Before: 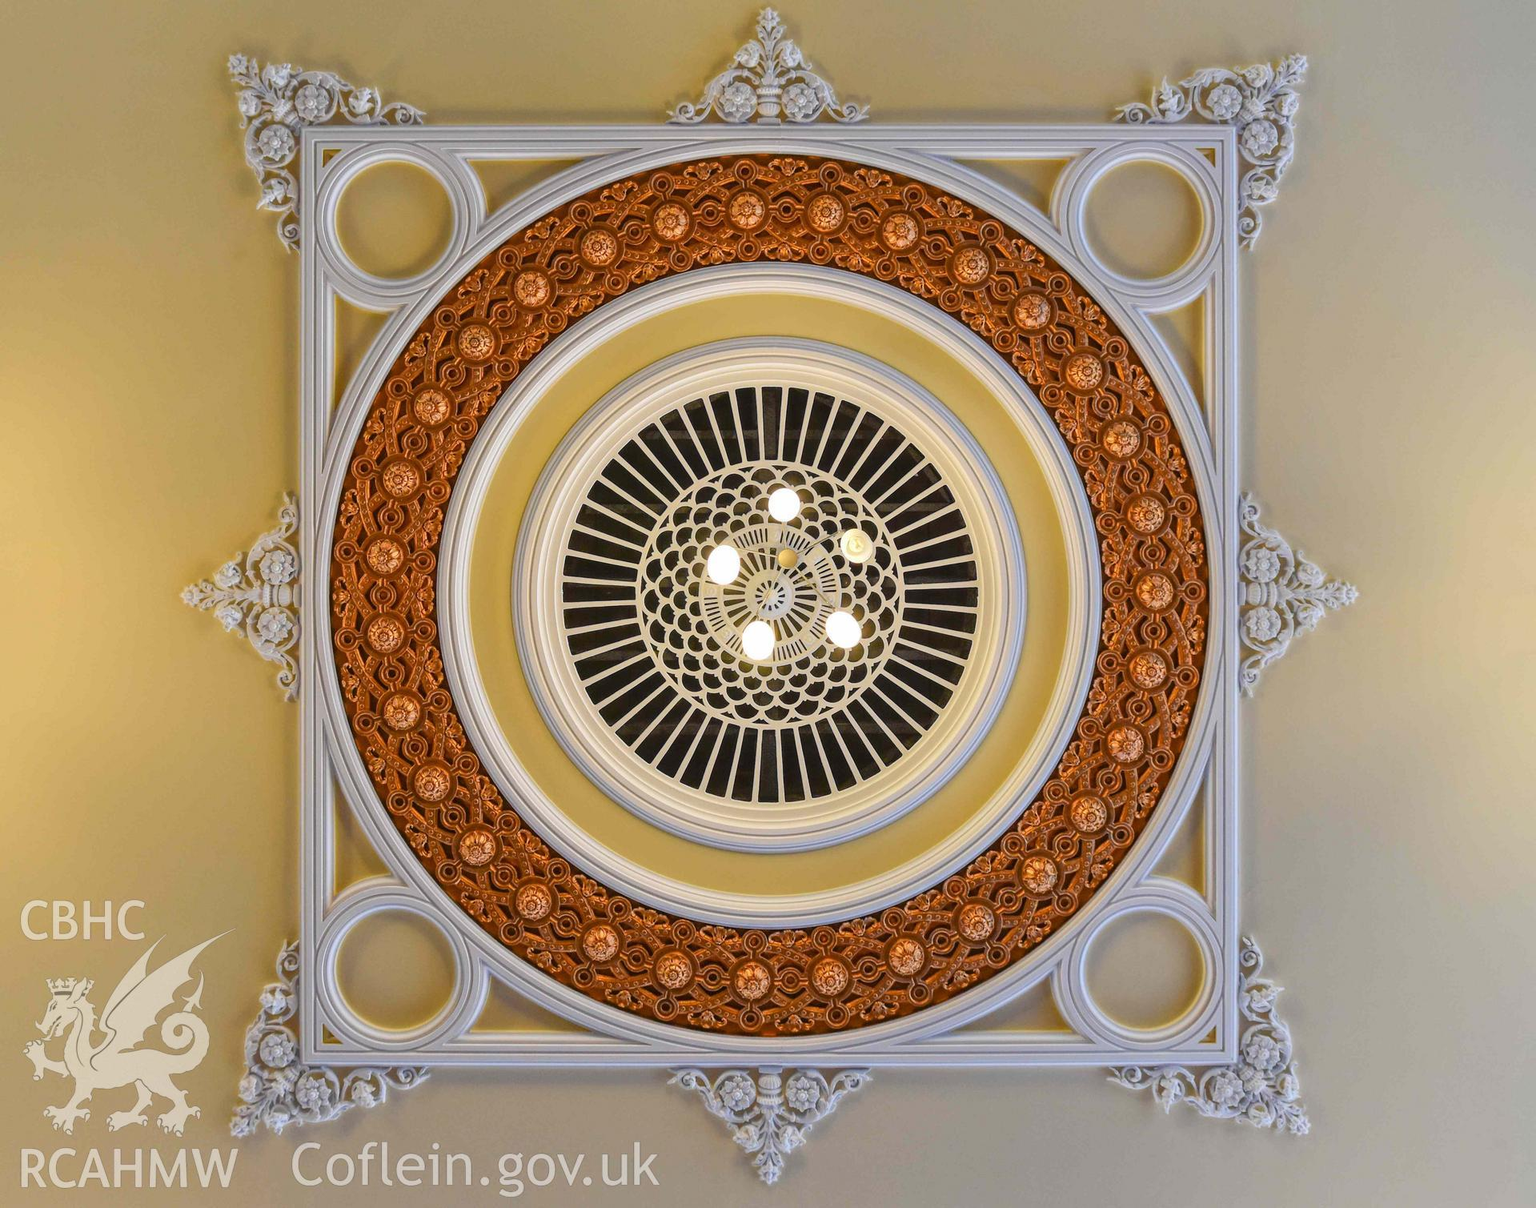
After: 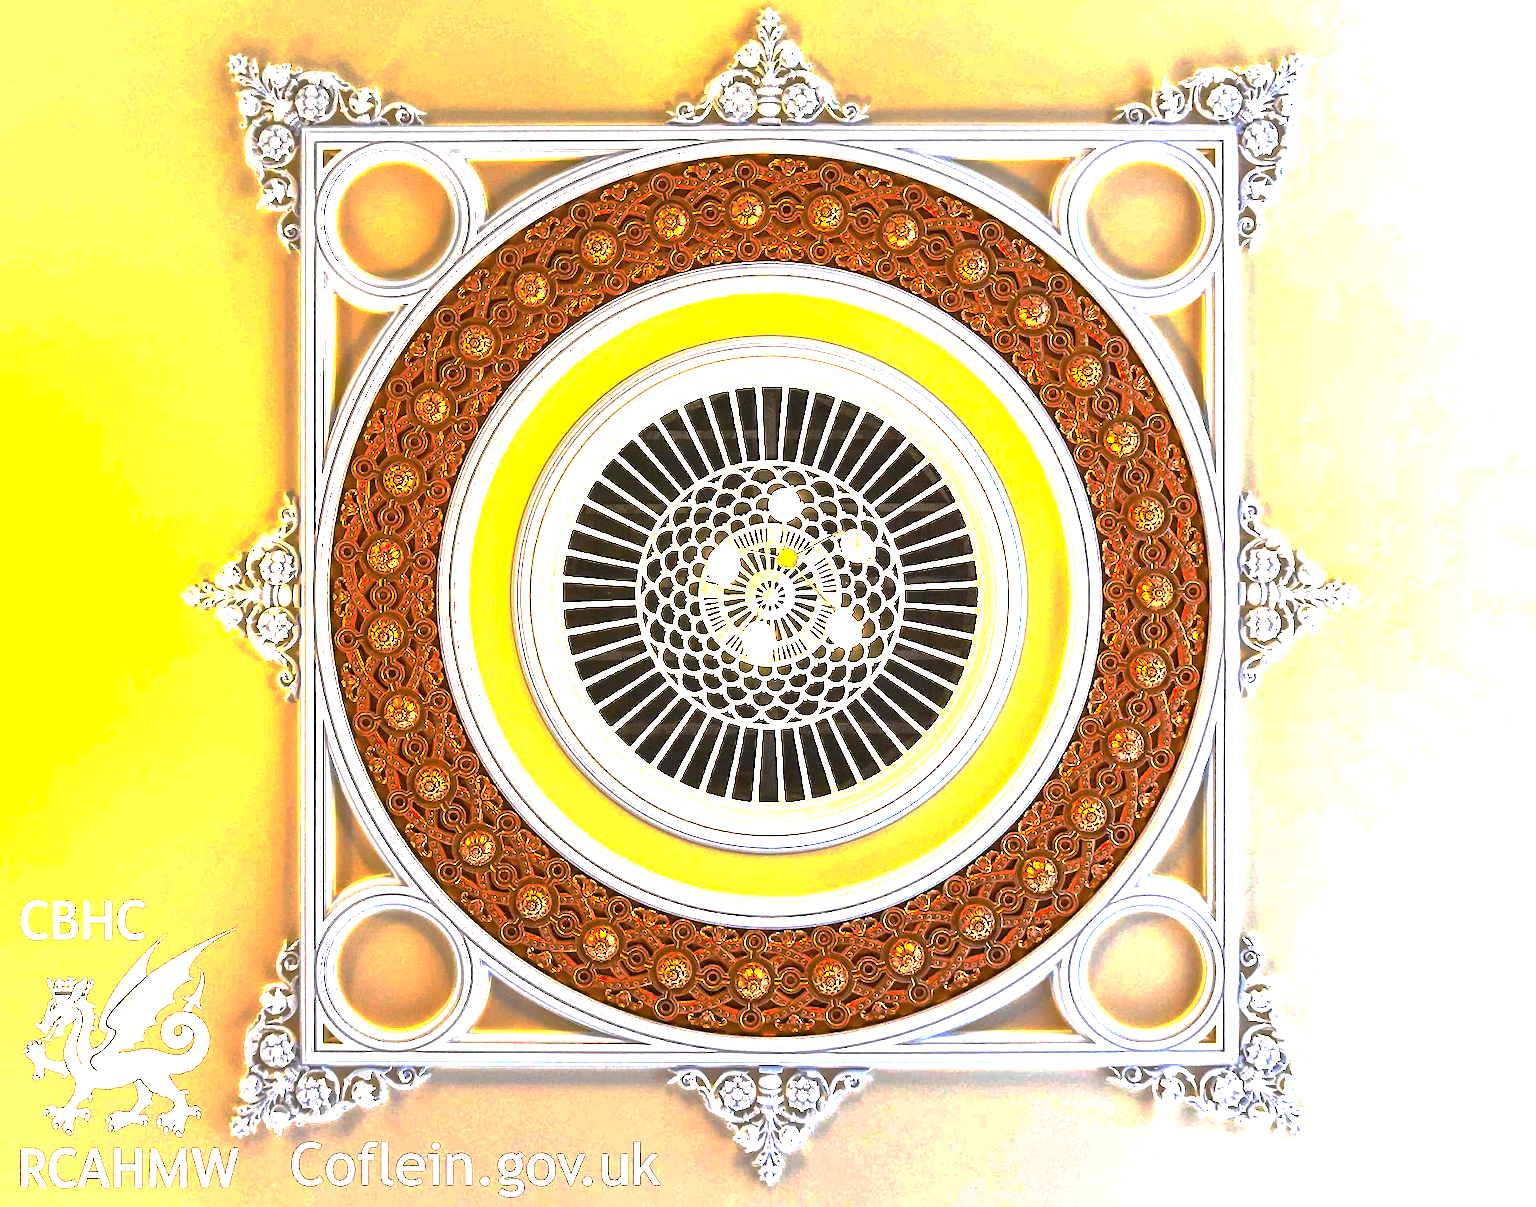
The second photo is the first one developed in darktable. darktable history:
base curve: curves: ch0 [(0, 0) (0.841, 0.609) (1, 1)], preserve colors none
tone equalizer: edges refinement/feathering 500, mask exposure compensation -1.57 EV, preserve details no
exposure: black level correction 0.001, exposure 1.724 EV, compensate highlight preservation false
sharpen: amount 0.212
